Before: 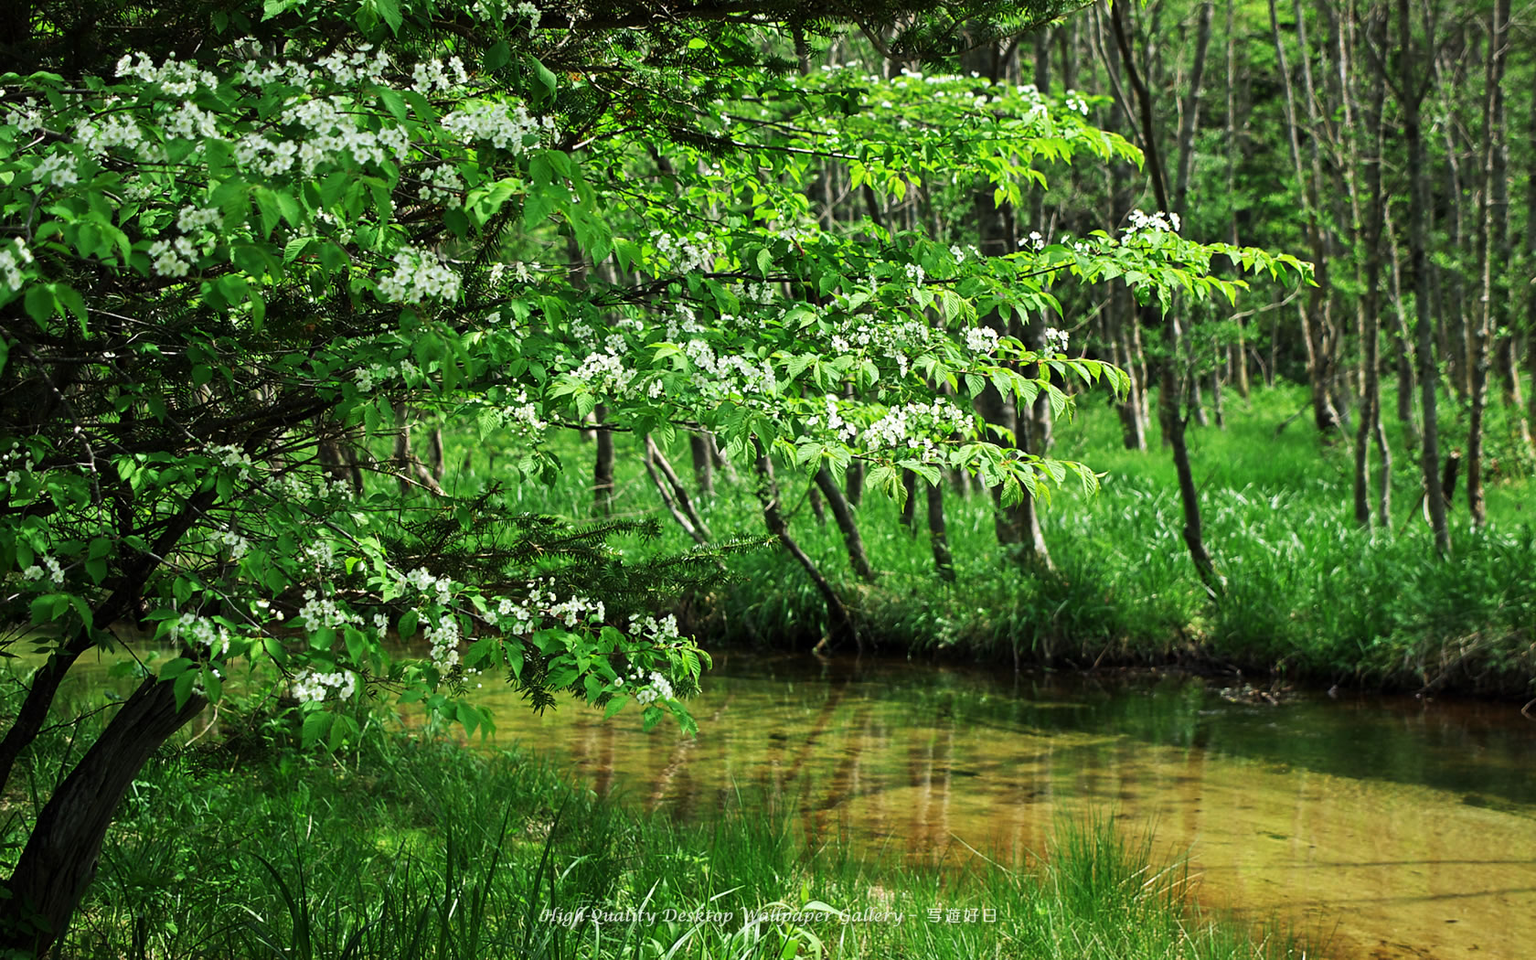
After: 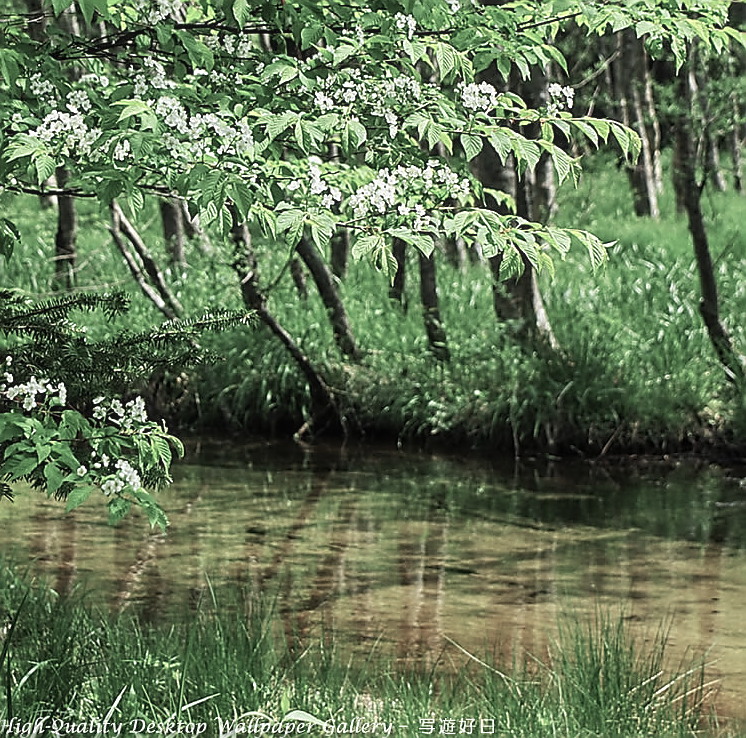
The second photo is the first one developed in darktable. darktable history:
crop: left 35.432%, top 26.233%, right 20.145%, bottom 3.432%
color balance rgb: linear chroma grading › global chroma -16.06%, perceptual saturation grading › global saturation -32.85%, global vibrance -23.56%
local contrast: detail 110%
sharpen: radius 1.4, amount 1.25, threshold 0.7
